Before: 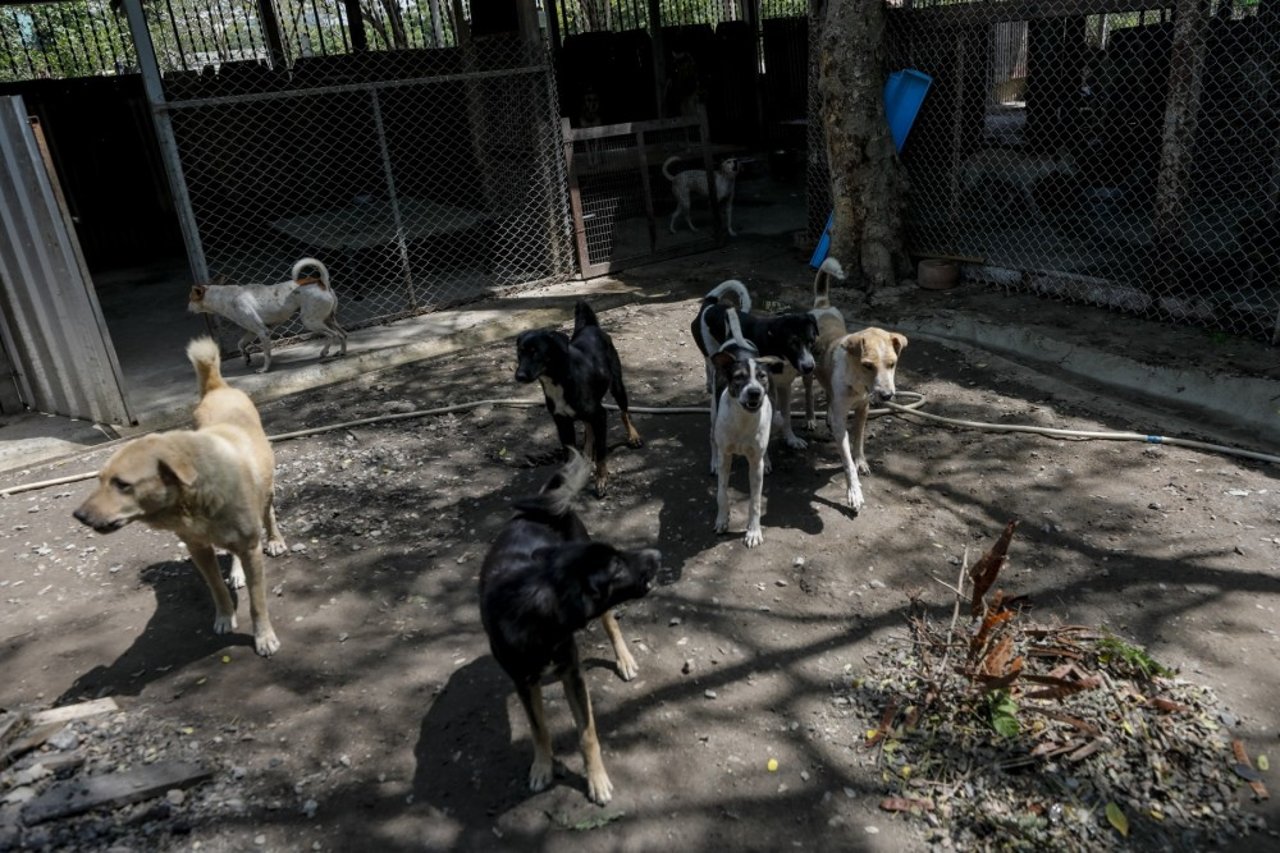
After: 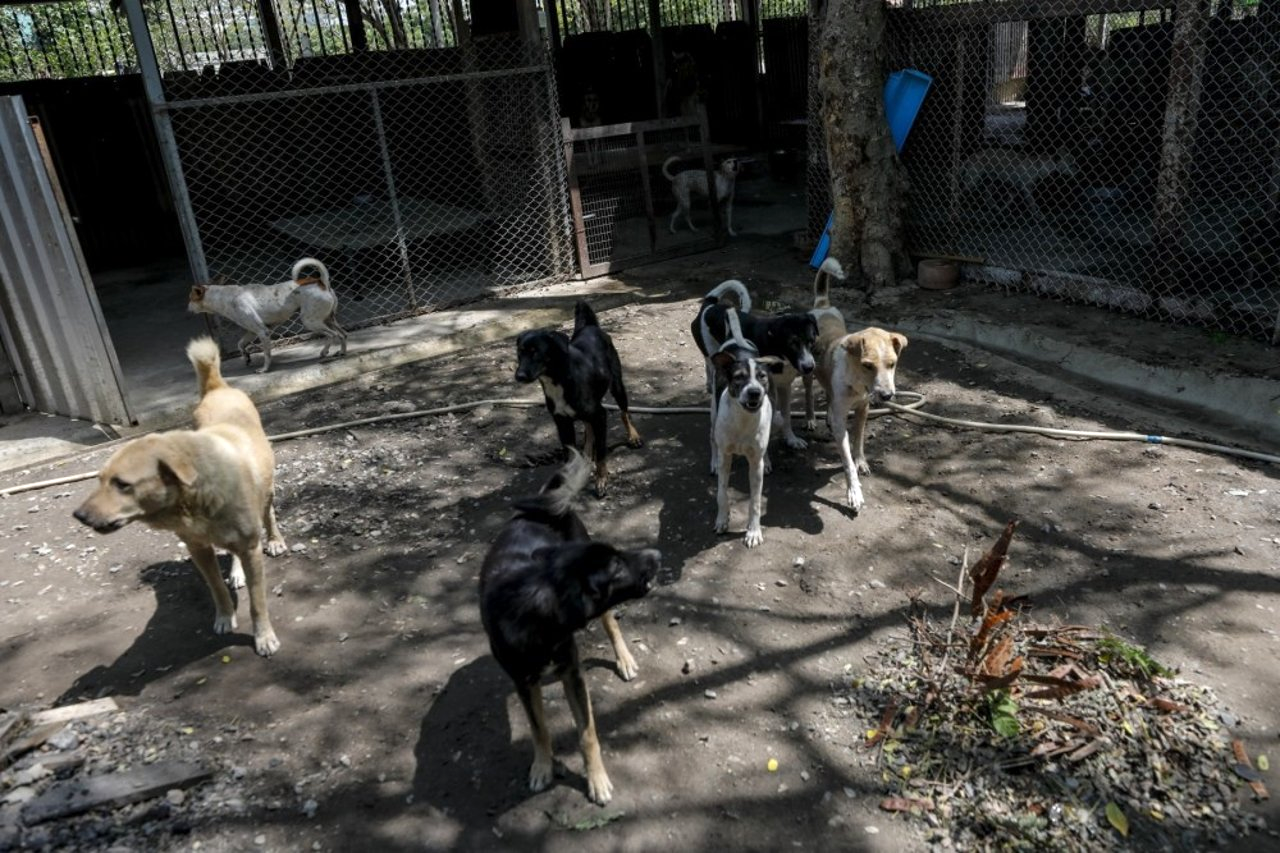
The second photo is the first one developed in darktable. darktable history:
exposure: exposure 0.3 EV
color balance rgb: on, module defaults
